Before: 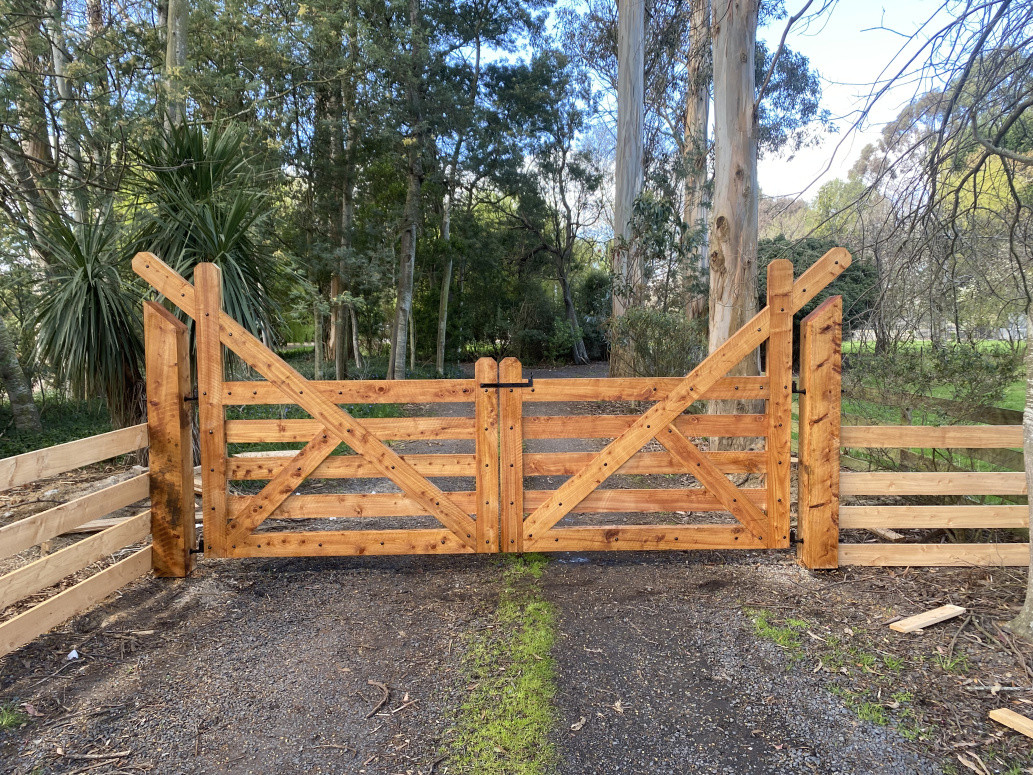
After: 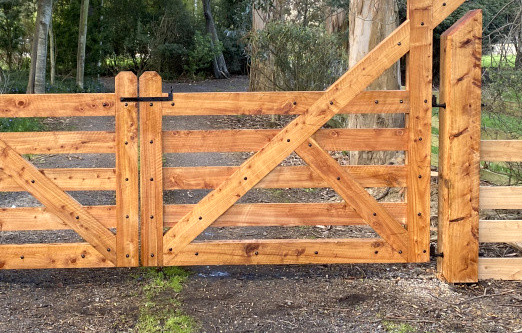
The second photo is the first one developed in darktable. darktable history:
exposure: black level correction 0.001, exposure 0.298 EV, compensate exposure bias true, compensate highlight preservation false
crop: left 34.863%, top 37.026%, right 14.554%, bottom 19.98%
